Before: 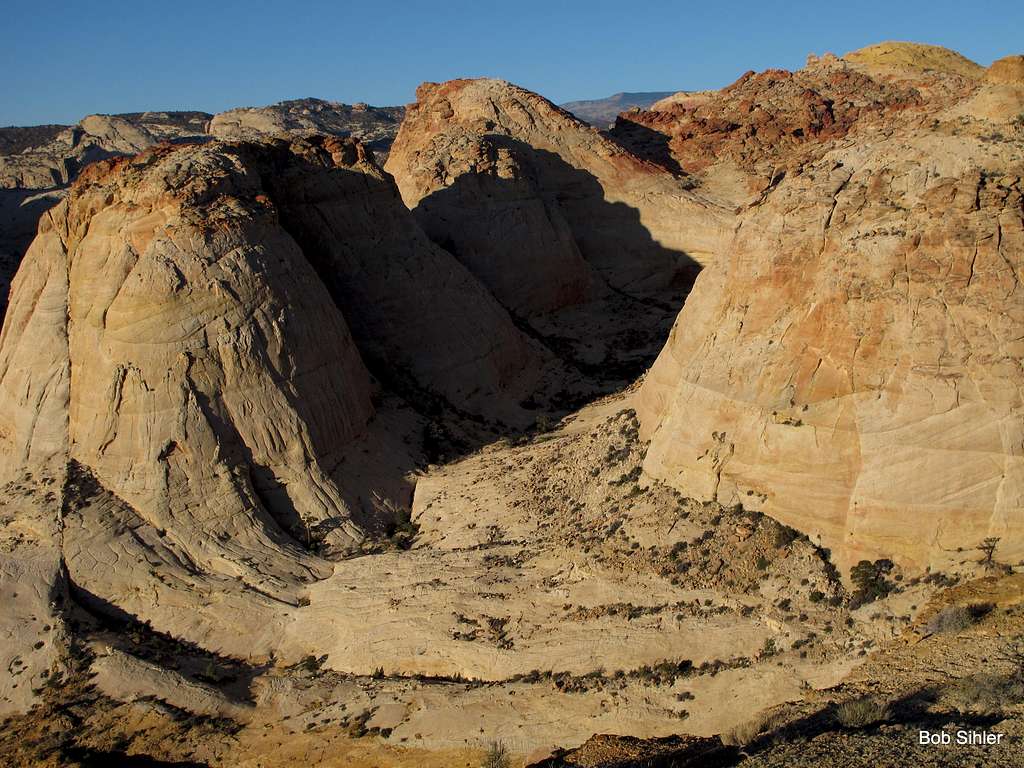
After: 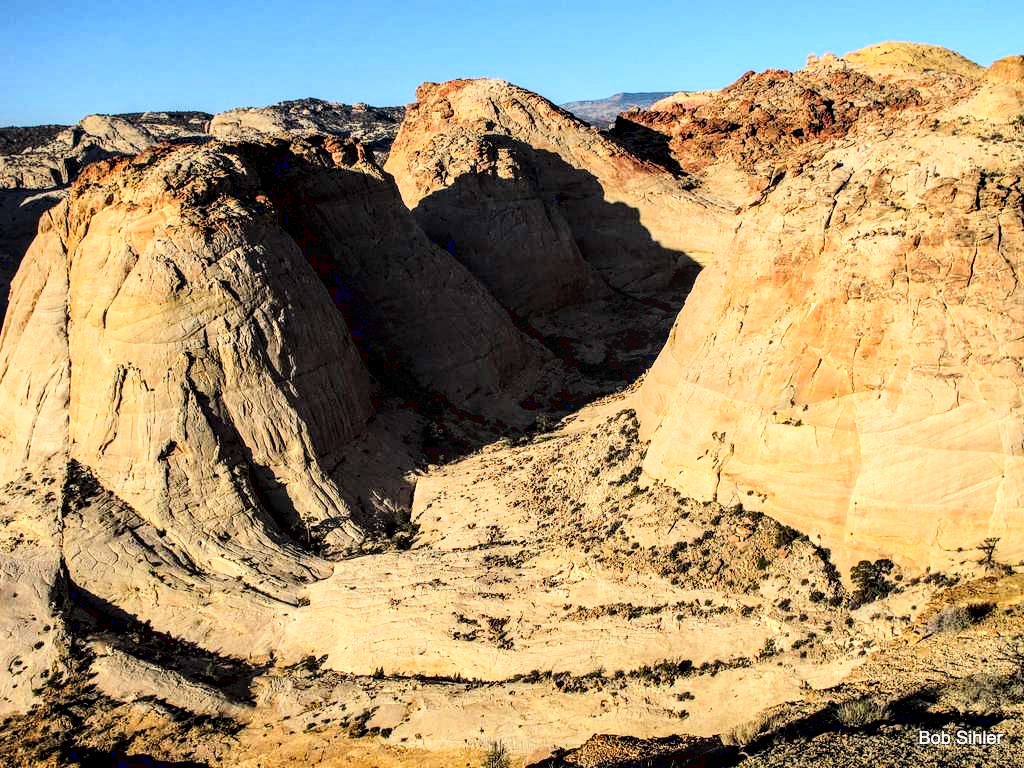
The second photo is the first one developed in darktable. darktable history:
local contrast: detail 150%
base curve: curves: ch0 [(0, 0.003) (0.001, 0.002) (0.006, 0.004) (0.02, 0.022) (0.048, 0.086) (0.094, 0.234) (0.162, 0.431) (0.258, 0.629) (0.385, 0.8) (0.548, 0.918) (0.751, 0.988) (1, 1)]
